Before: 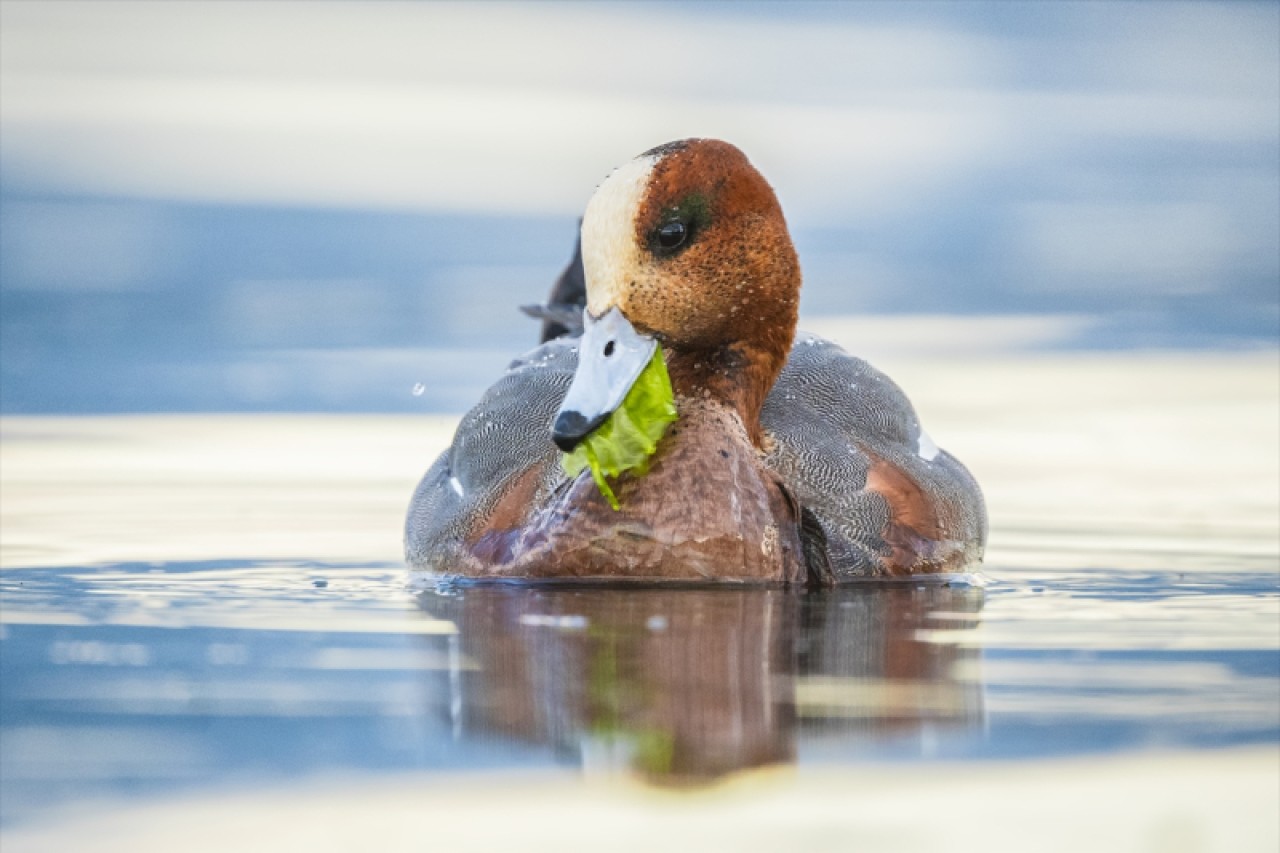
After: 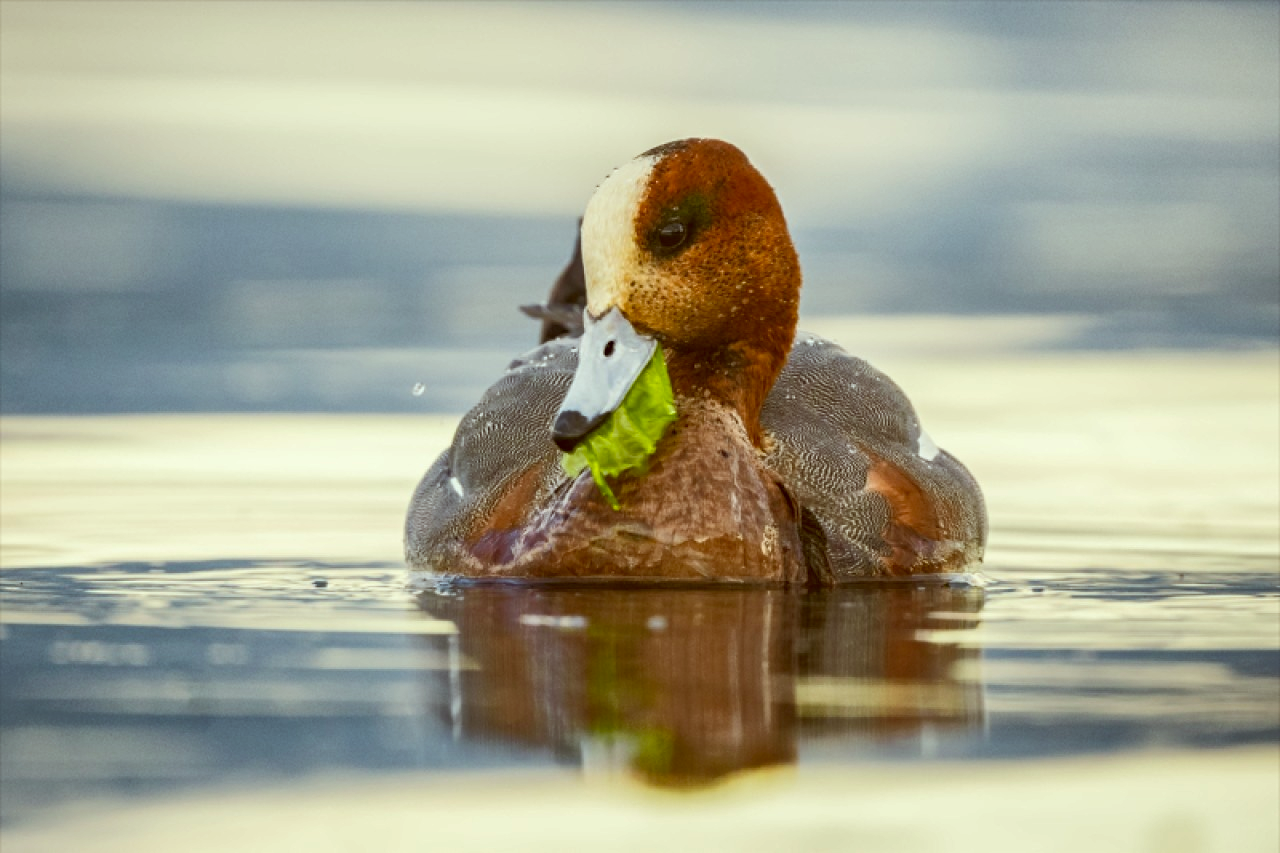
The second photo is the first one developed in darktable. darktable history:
haze removal: compatibility mode true, adaptive false
color correction: highlights a* -5.46, highlights b* 9.8, shadows a* 9.27, shadows b* 24.84
shadows and highlights: radius 336.24, shadows 28.69, soften with gaussian
